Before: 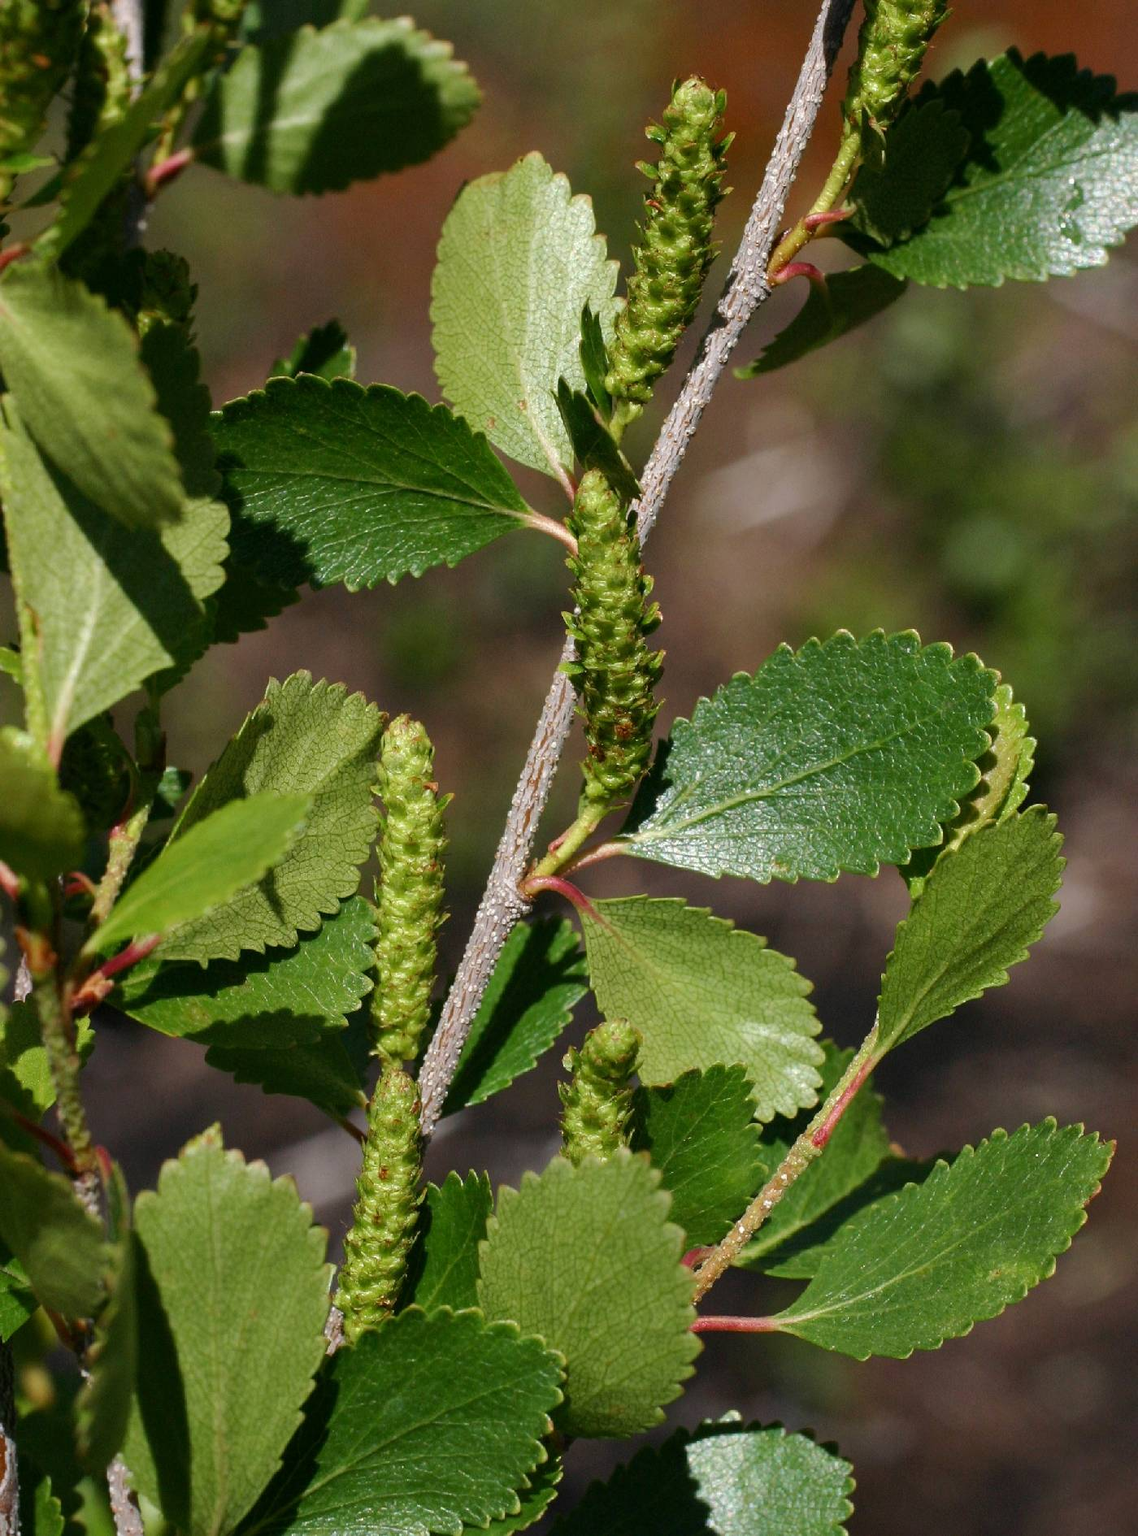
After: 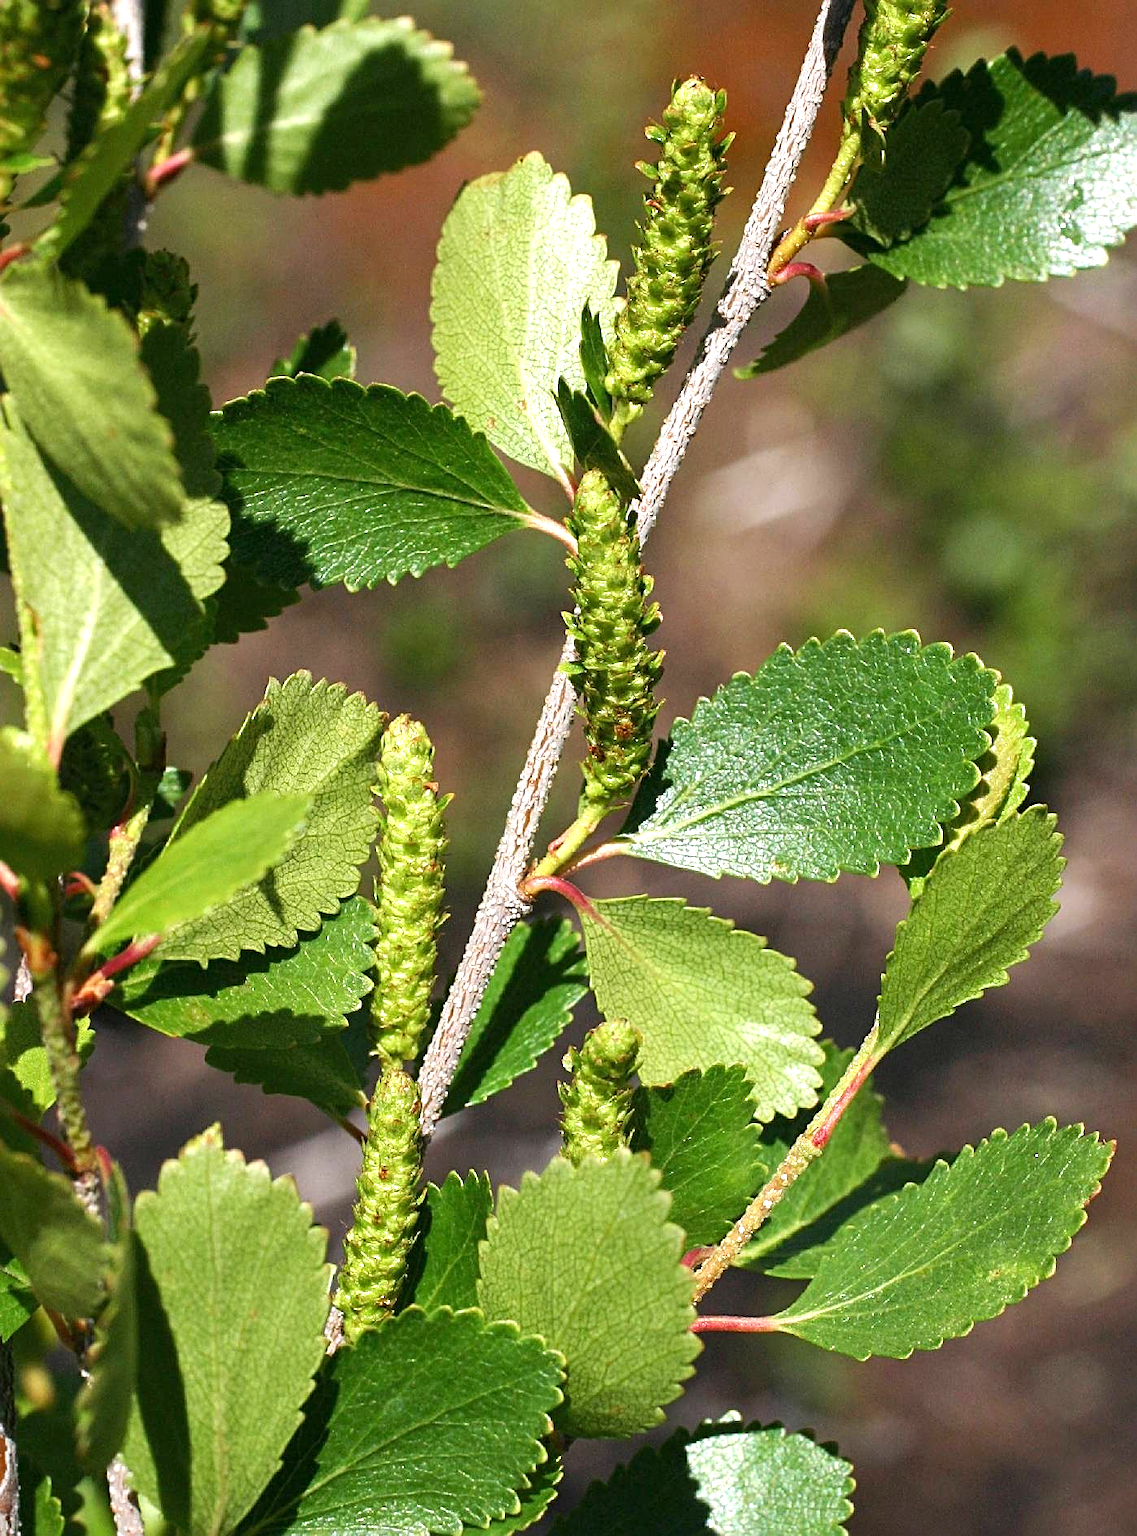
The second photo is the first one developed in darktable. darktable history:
sharpen: radius 2.739
exposure: black level correction 0, exposure 1 EV, compensate highlight preservation false
